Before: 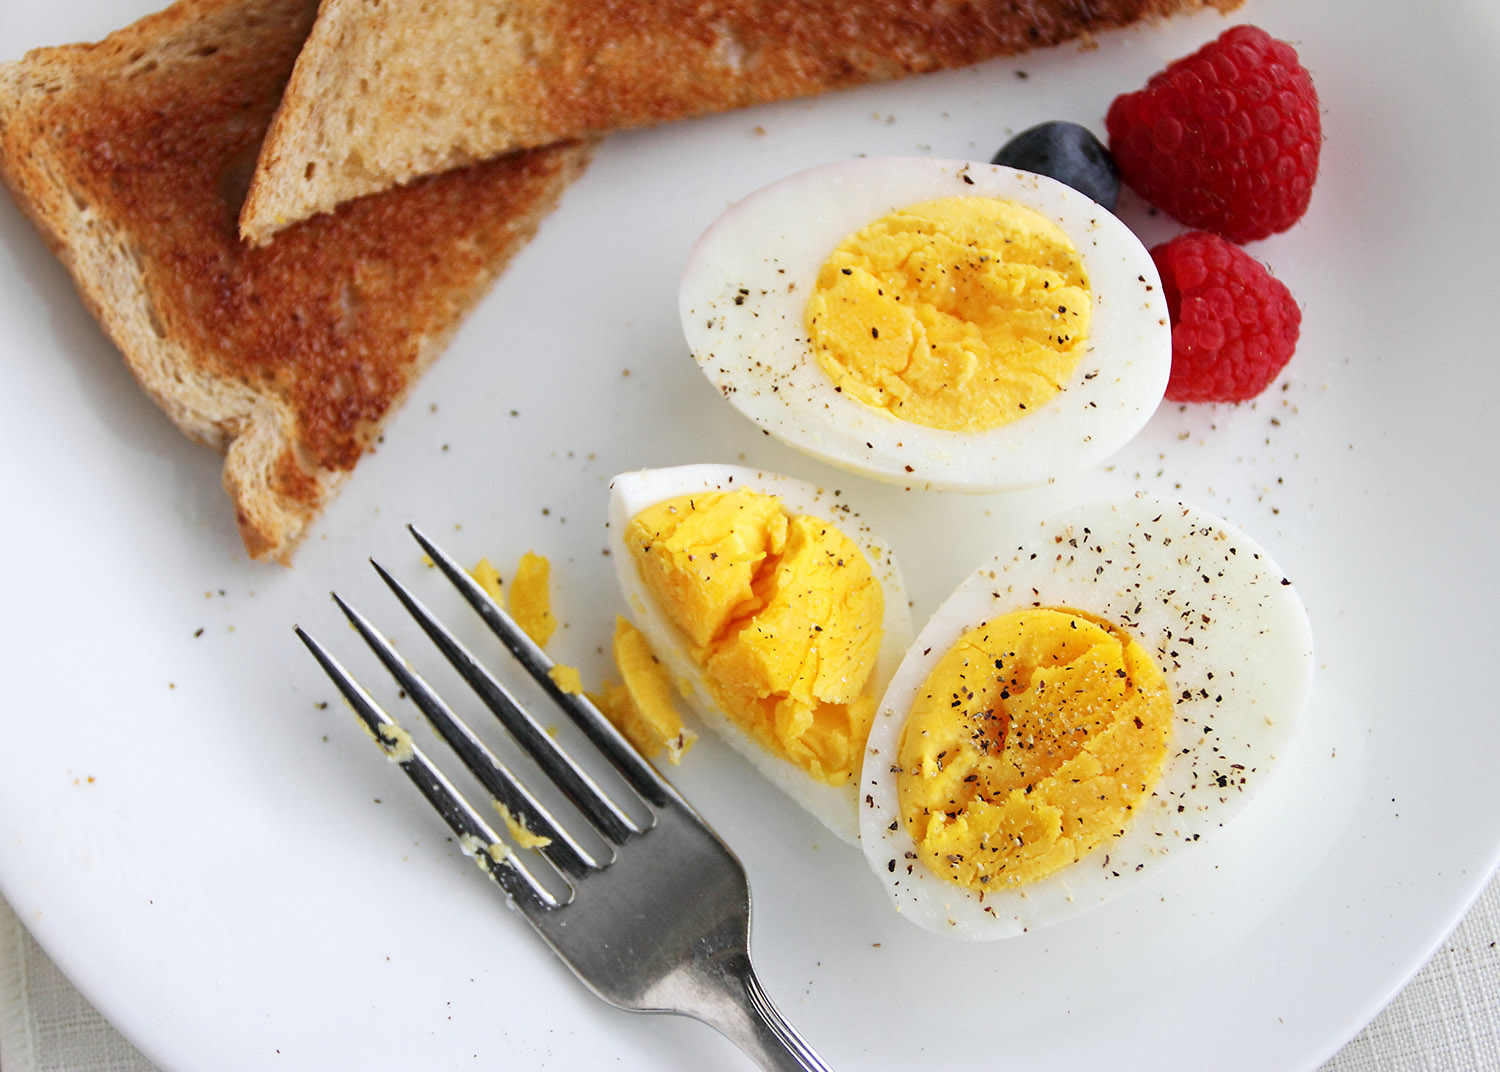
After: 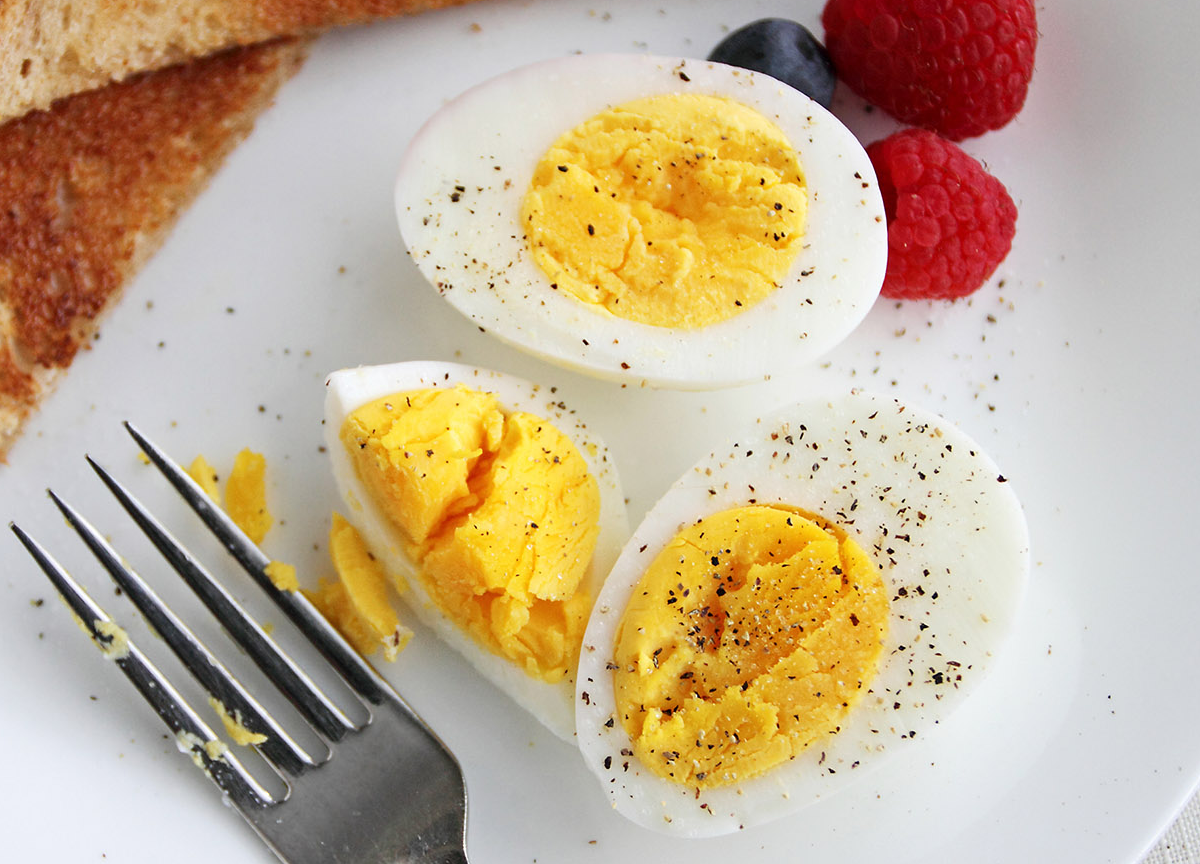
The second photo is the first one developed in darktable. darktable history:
crop: left 18.977%, top 9.615%, bottom 9.64%
